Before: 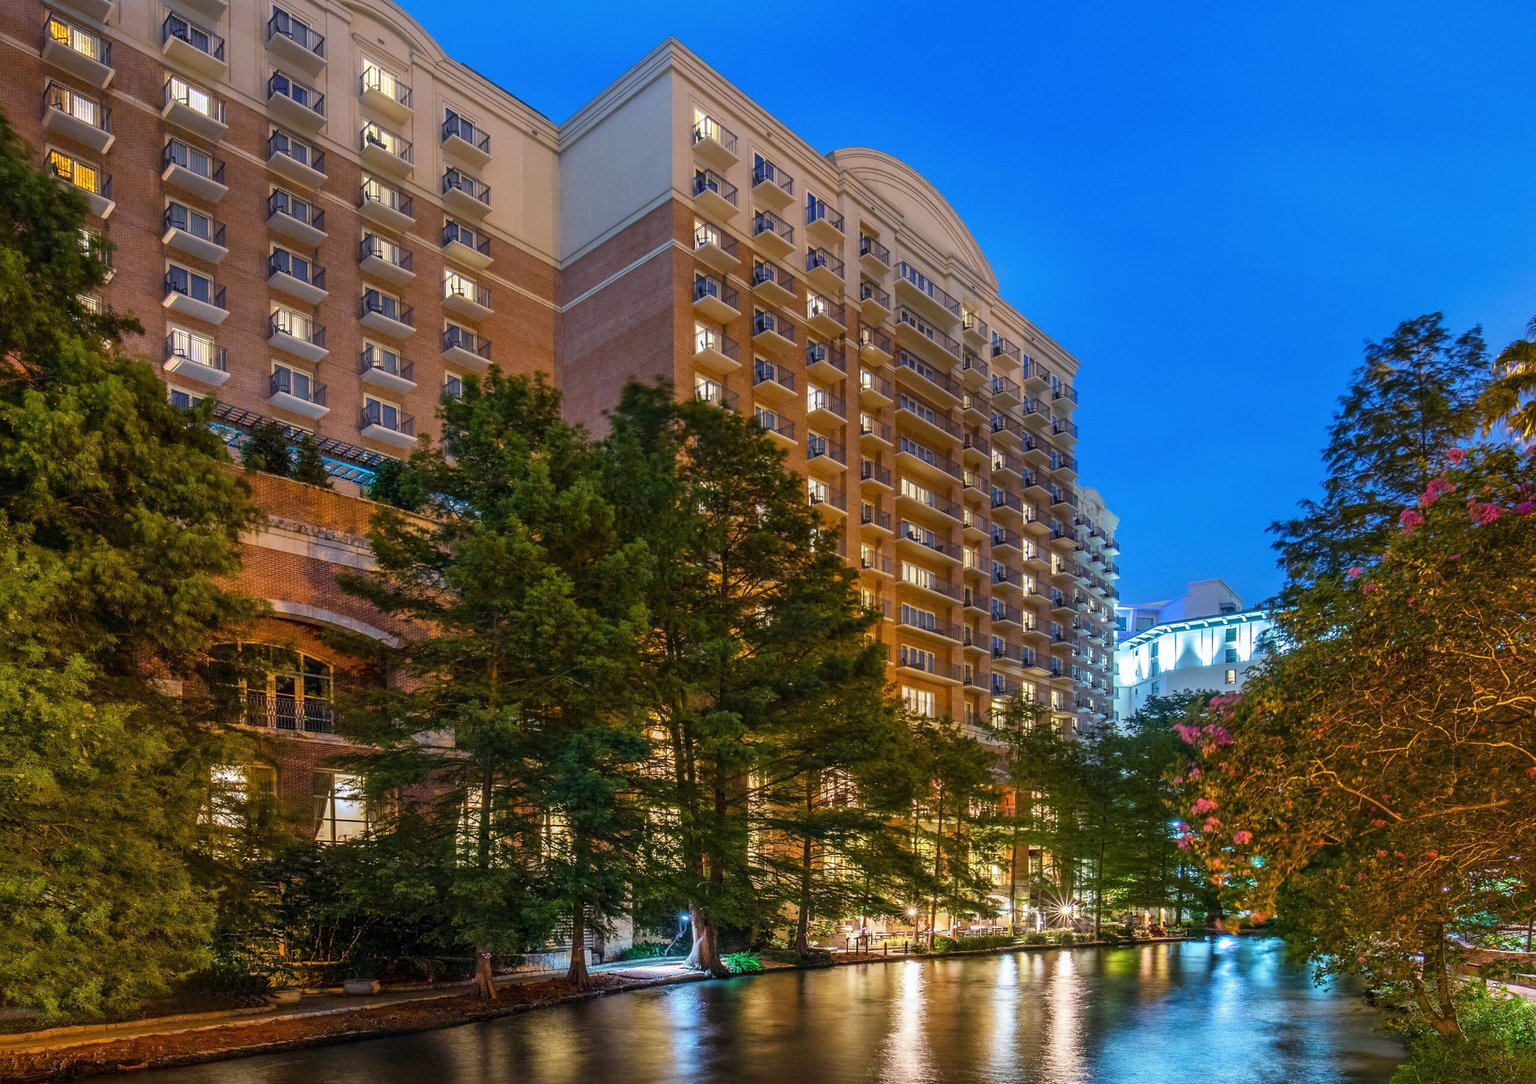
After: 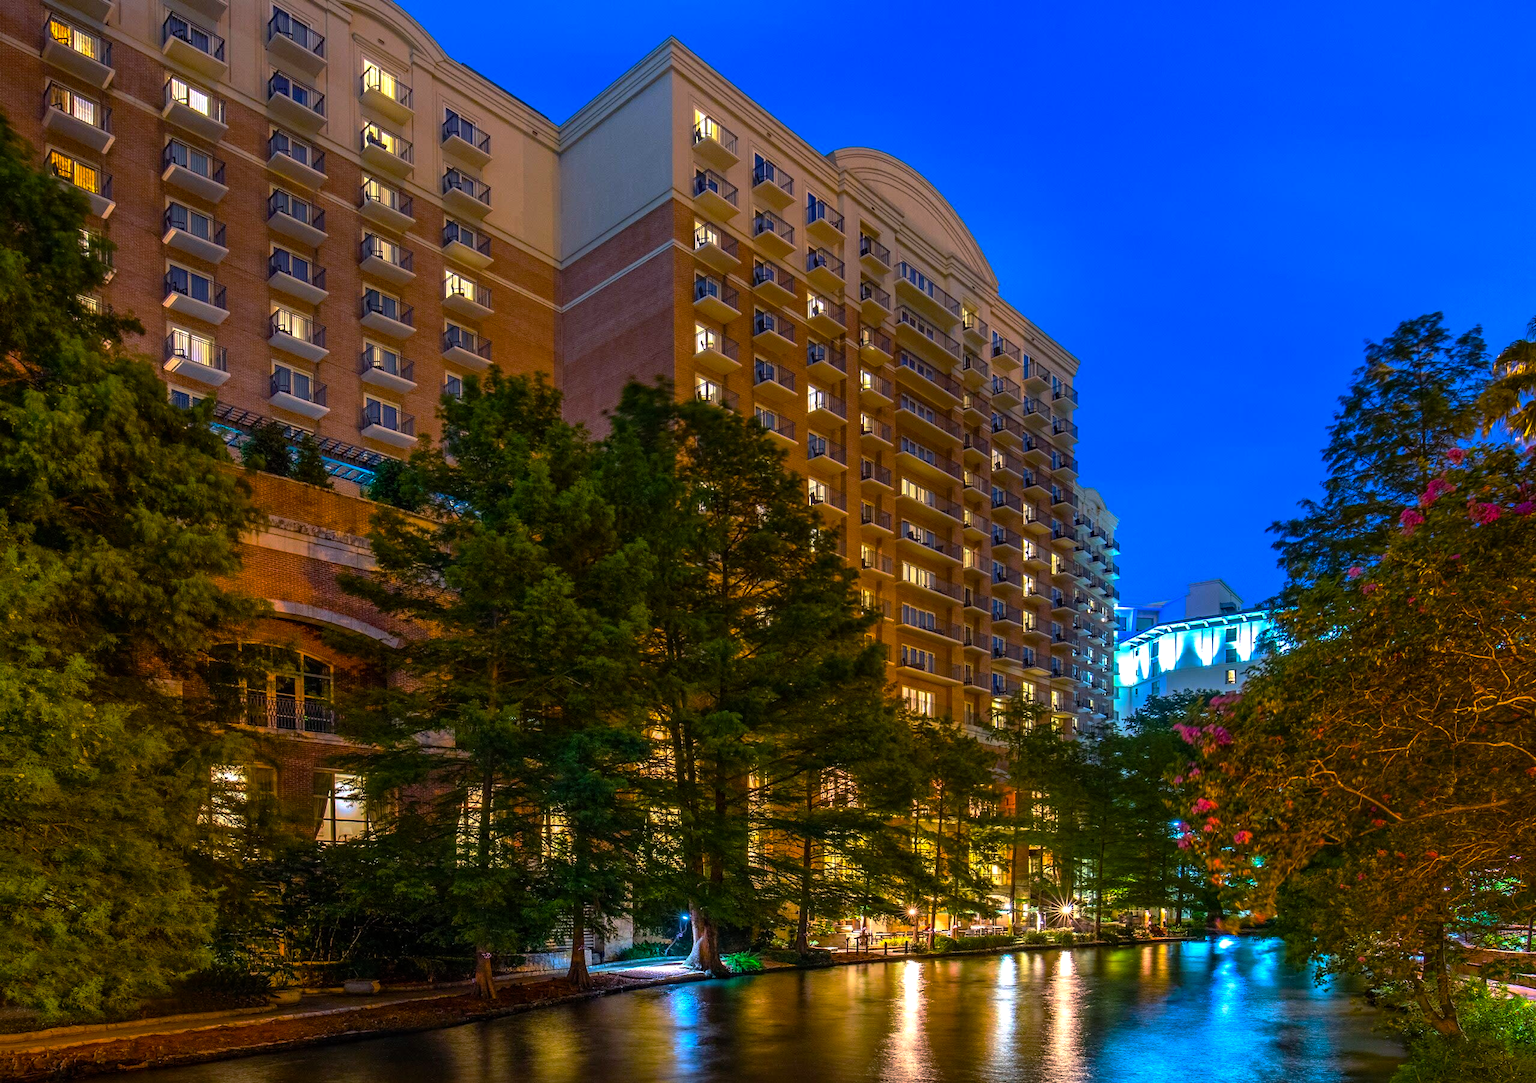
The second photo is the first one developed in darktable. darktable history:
base curve: curves: ch0 [(0, 0) (0.595, 0.418) (1, 1)], preserve colors none
color balance: contrast 8.5%, output saturation 105%
haze removal: compatibility mode true, adaptive false
color balance rgb: perceptual saturation grading › global saturation 20%, global vibrance 20%
